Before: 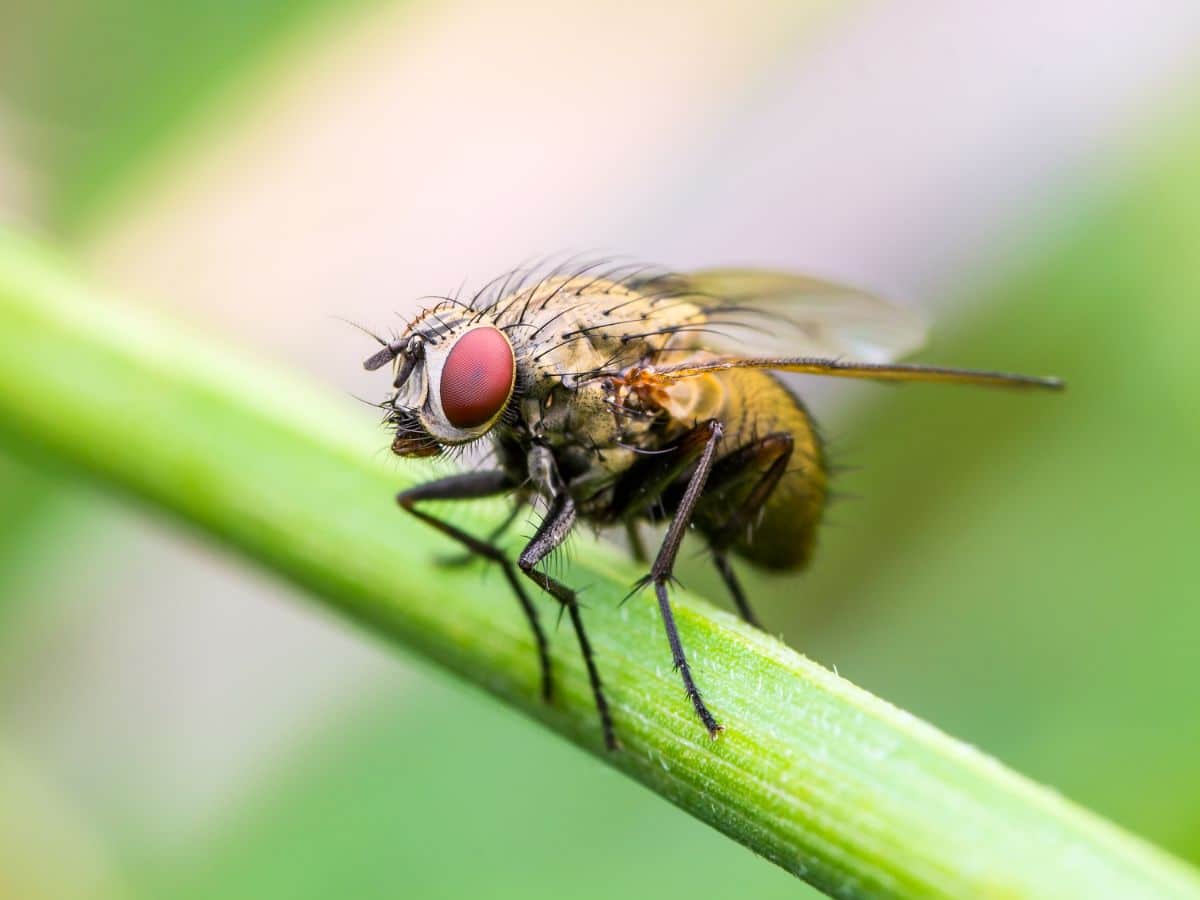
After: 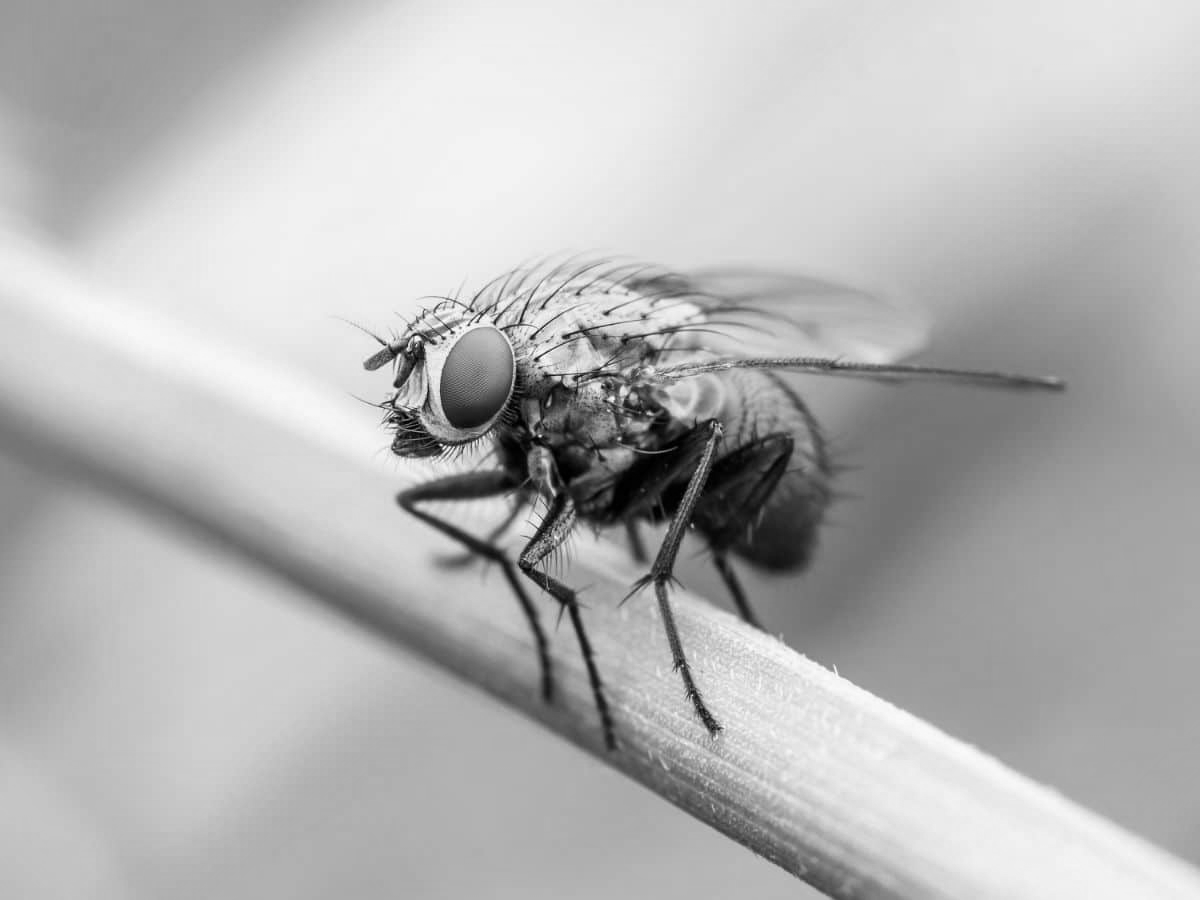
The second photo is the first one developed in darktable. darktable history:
contrast brightness saturation: contrast 0.04, saturation 0.16
monochrome: a 16.01, b -2.65, highlights 0.52
